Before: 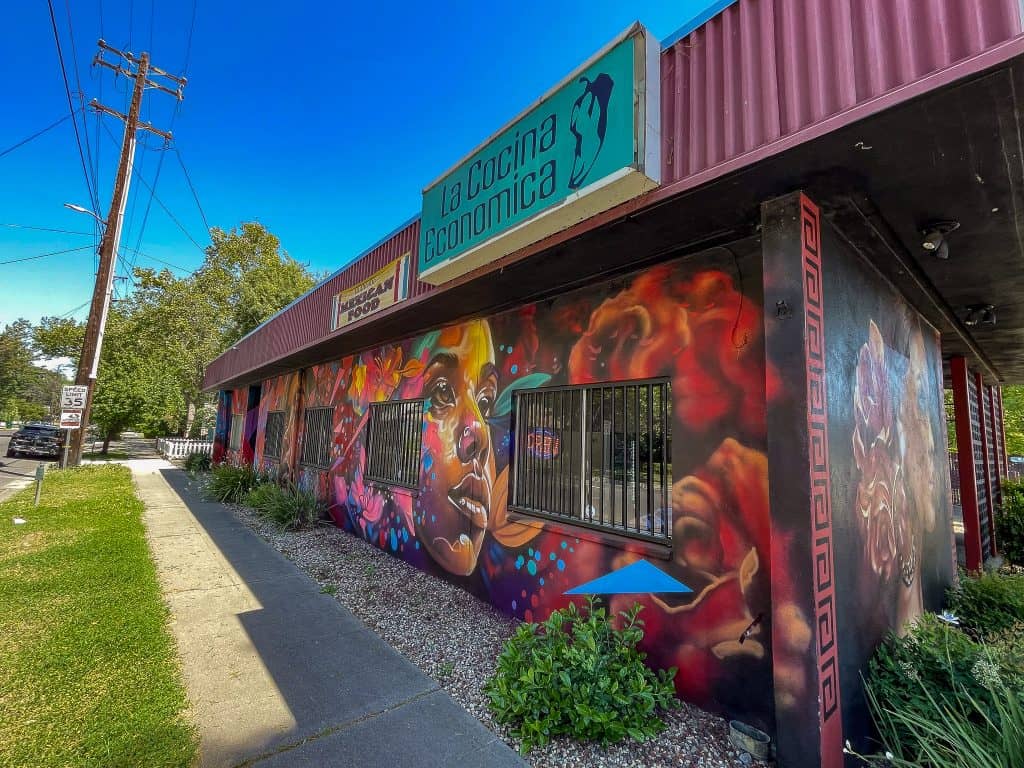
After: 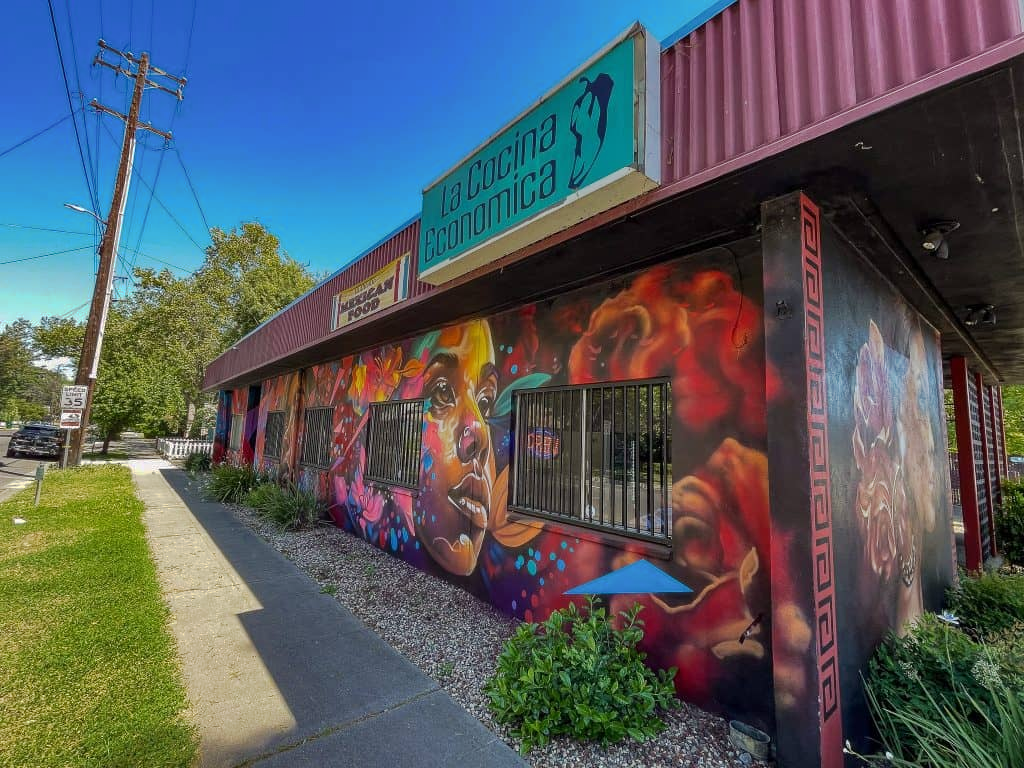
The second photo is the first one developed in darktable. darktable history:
tone curve: curves: ch0 [(0, 0) (0.003, 0.003) (0.011, 0.011) (0.025, 0.025) (0.044, 0.044) (0.069, 0.068) (0.1, 0.098) (0.136, 0.134) (0.177, 0.175) (0.224, 0.221) (0.277, 0.273) (0.335, 0.33) (0.399, 0.393) (0.468, 0.461) (0.543, 0.534) (0.623, 0.614) (0.709, 0.69) (0.801, 0.752) (0.898, 0.835) (1, 1)], preserve colors none
